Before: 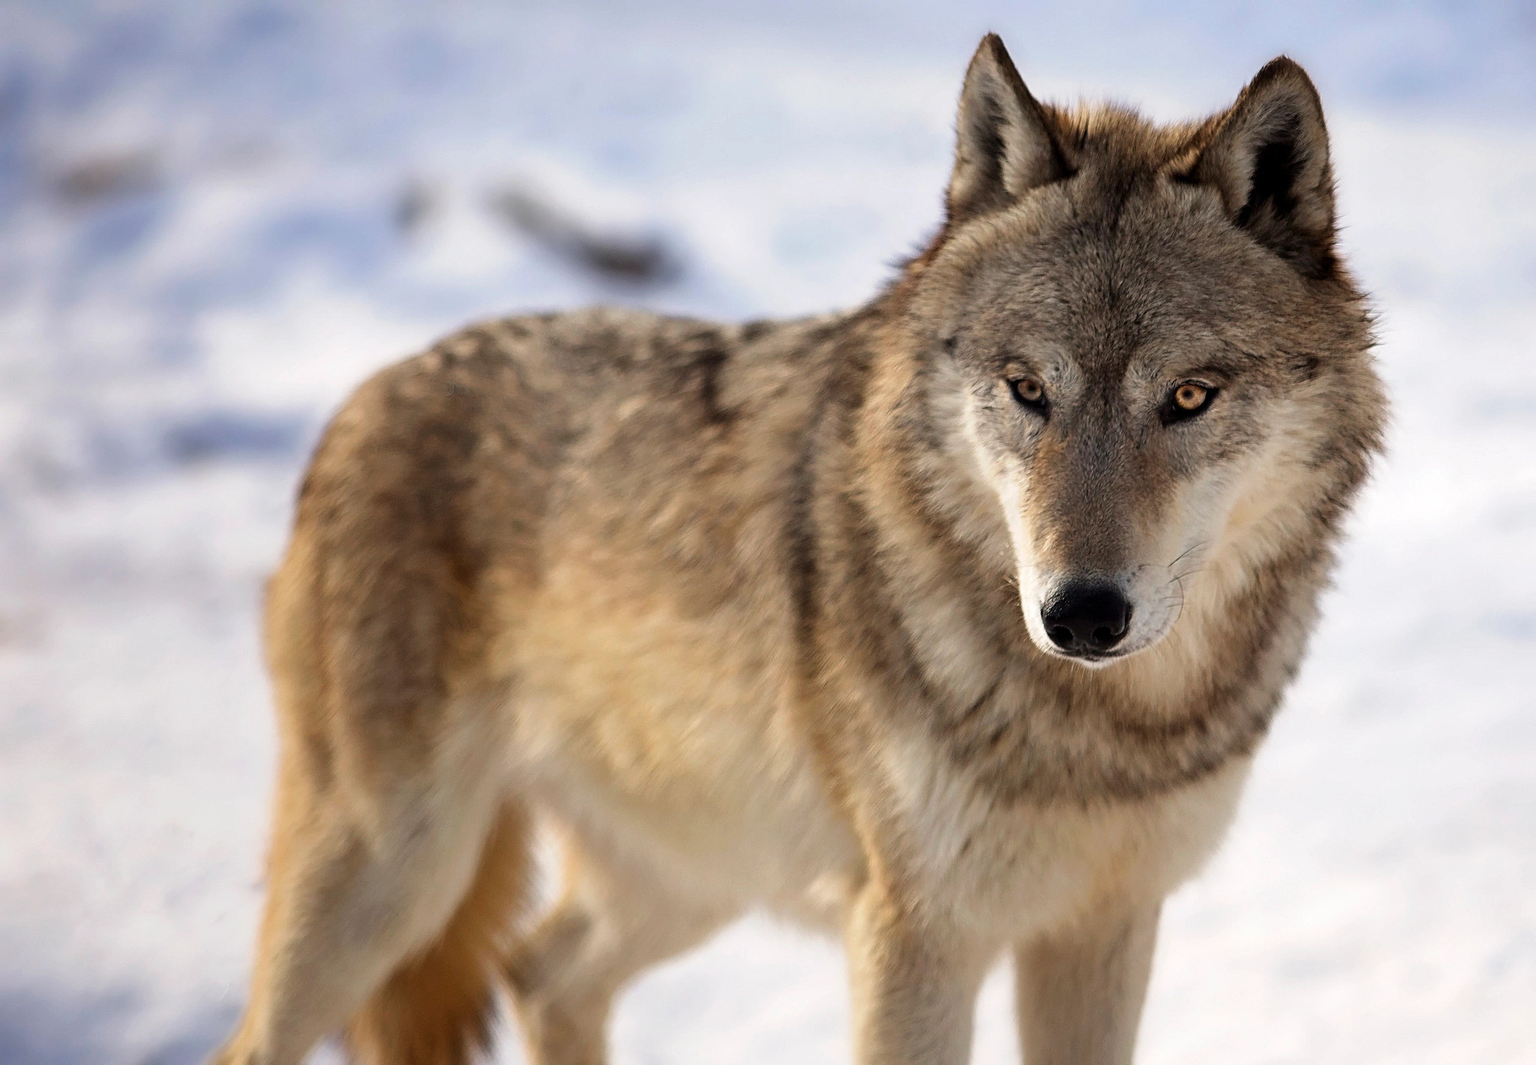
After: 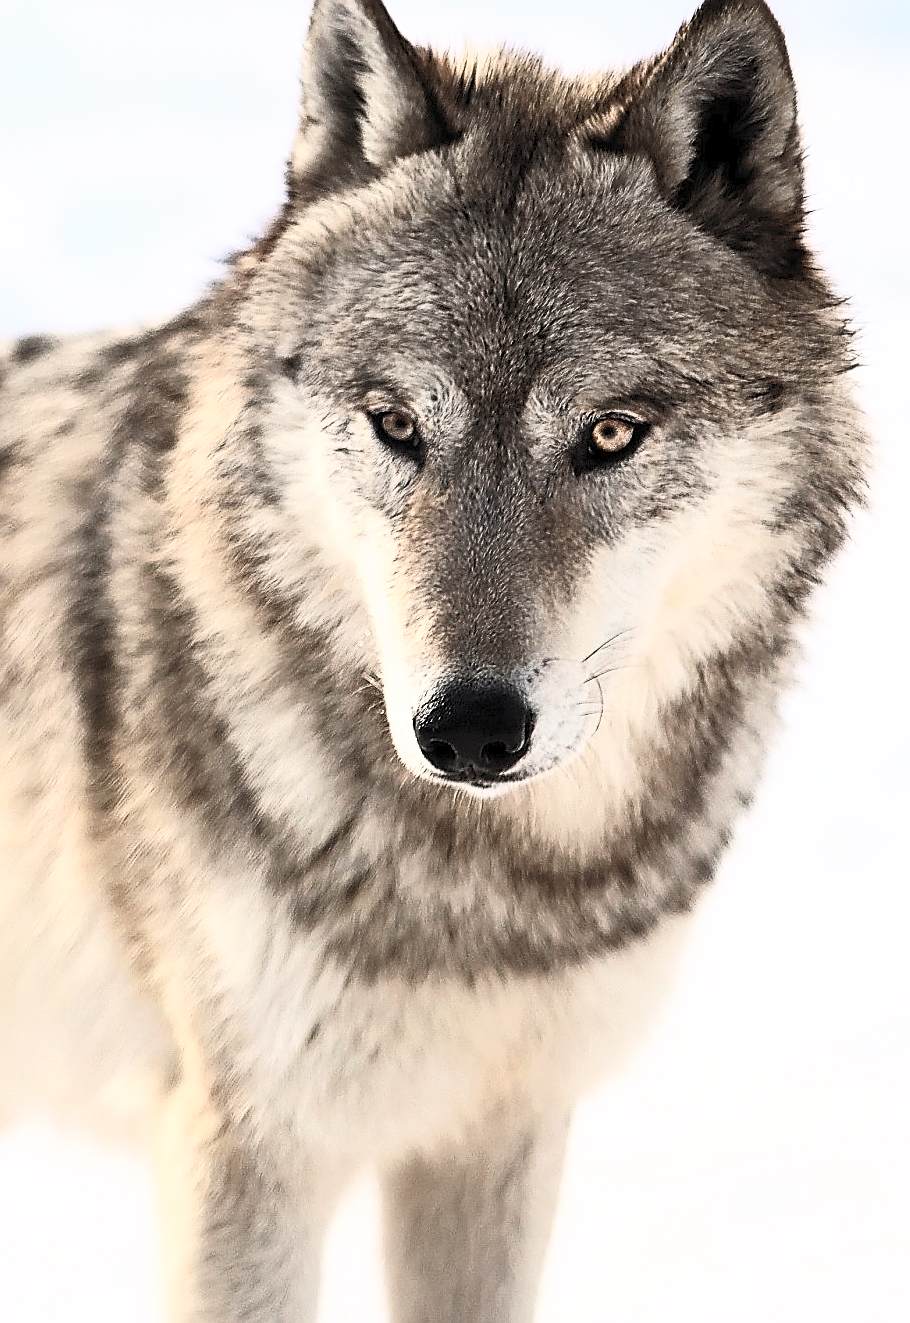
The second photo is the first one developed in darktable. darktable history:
crop: left 47.628%, top 6.643%, right 7.874%
sharpen: radius 1.4, amount 1.25, threshold 0.7
contrast brightness saturation: contrast 0.57, brightness 0.57, saturation -0.34
